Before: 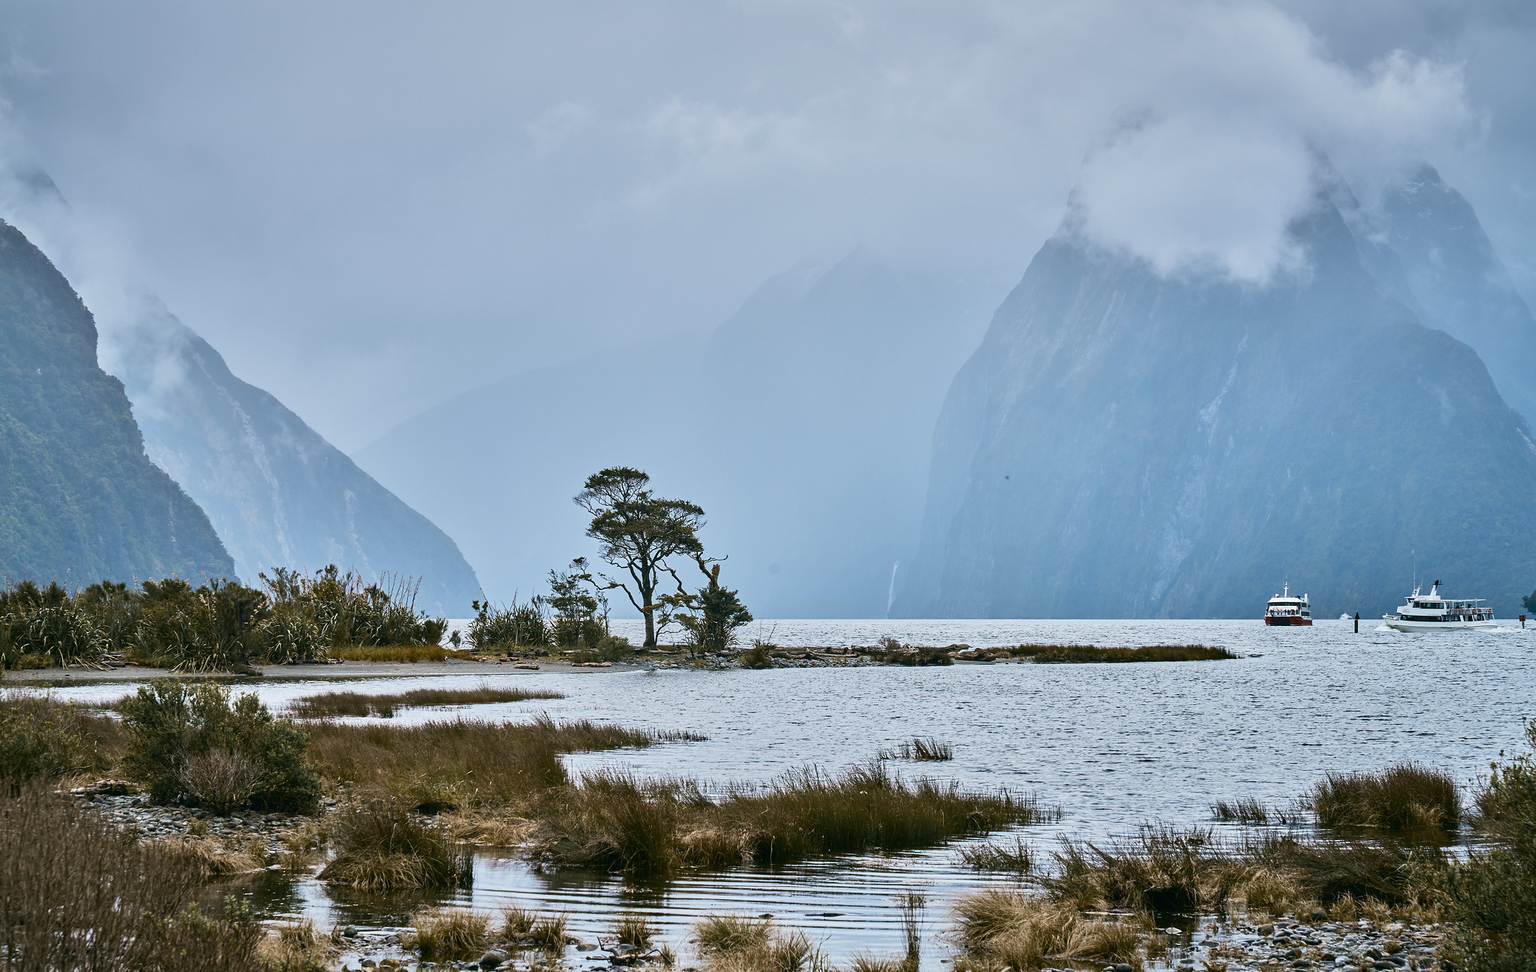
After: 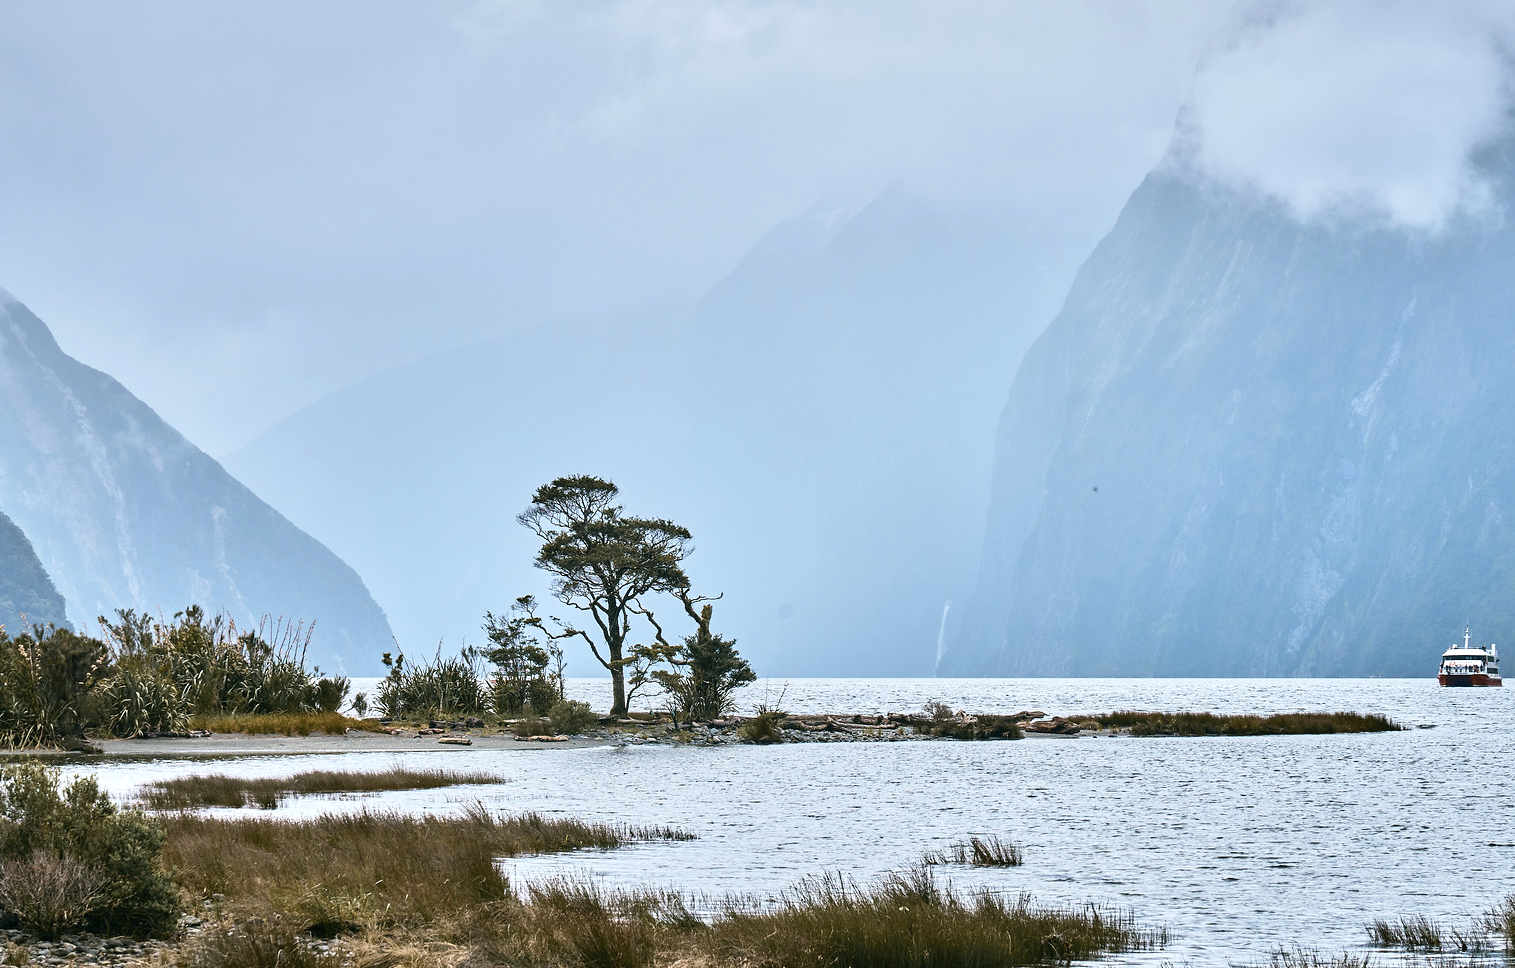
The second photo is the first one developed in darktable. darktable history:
crop and rotate: left 12.102%, top 11.384%, right 13.85%, bottom 13.817%
tone curve: curves: ch0 [(0, 0) (0.541, 0.628) (0.906, 0.997)], color space Lab, independent channels, preserve colors none
